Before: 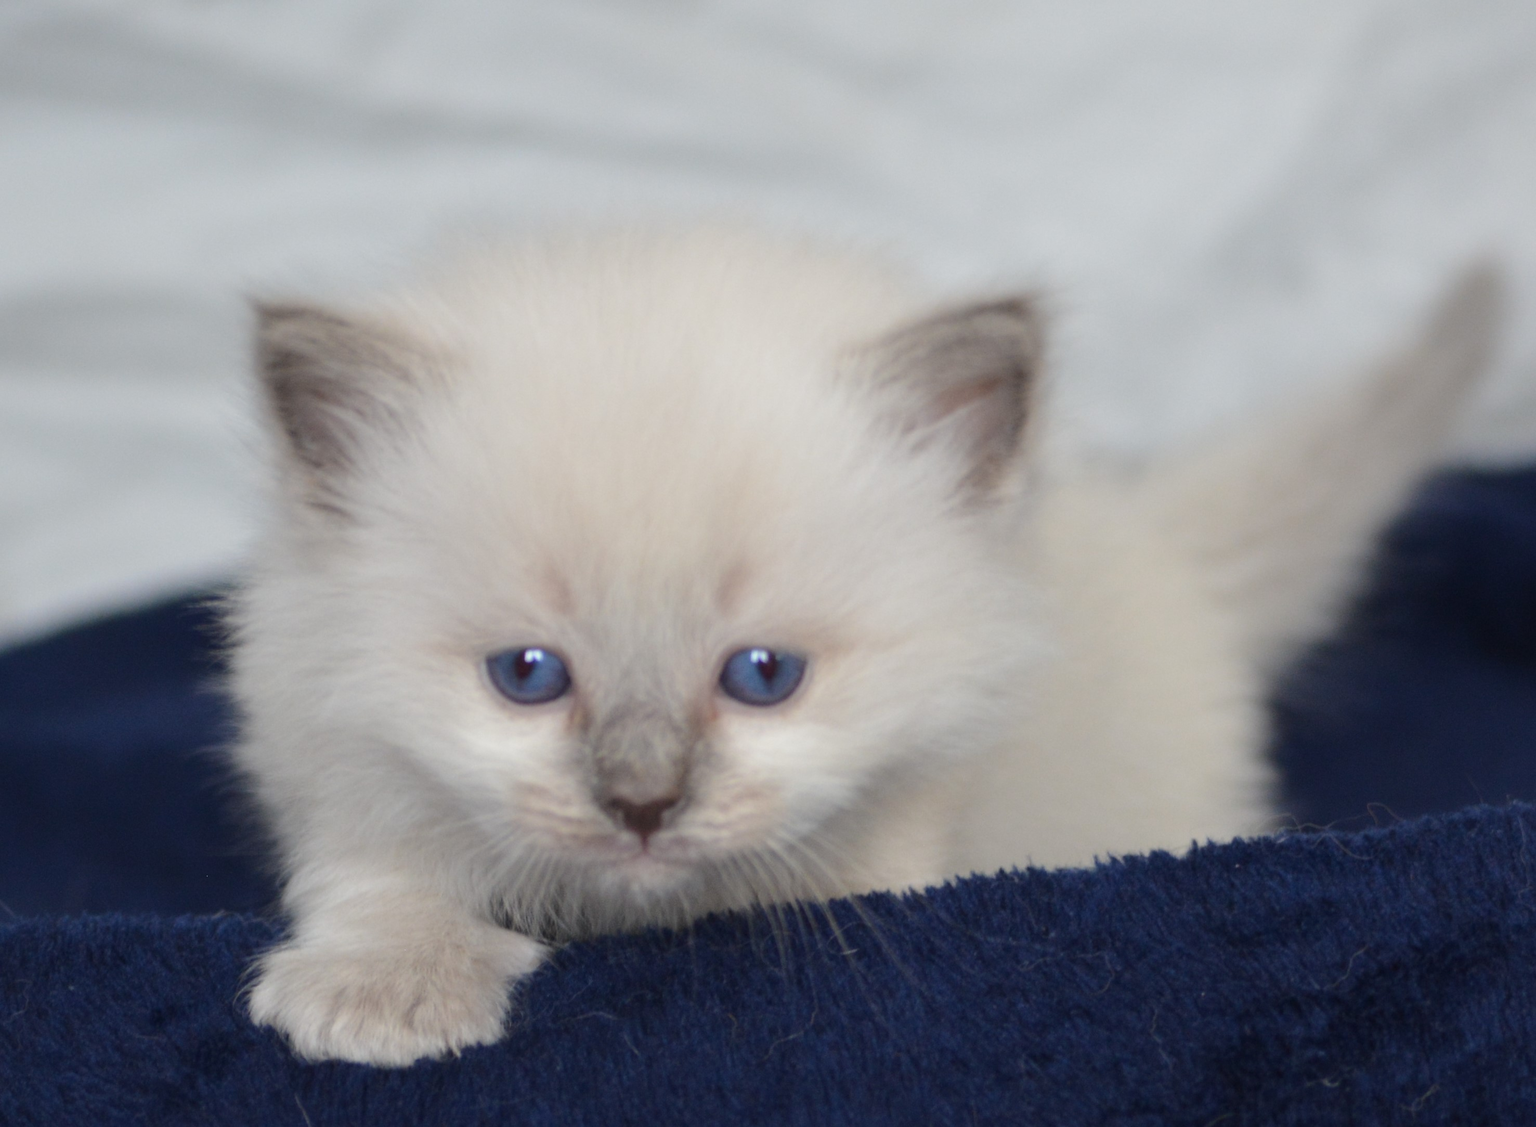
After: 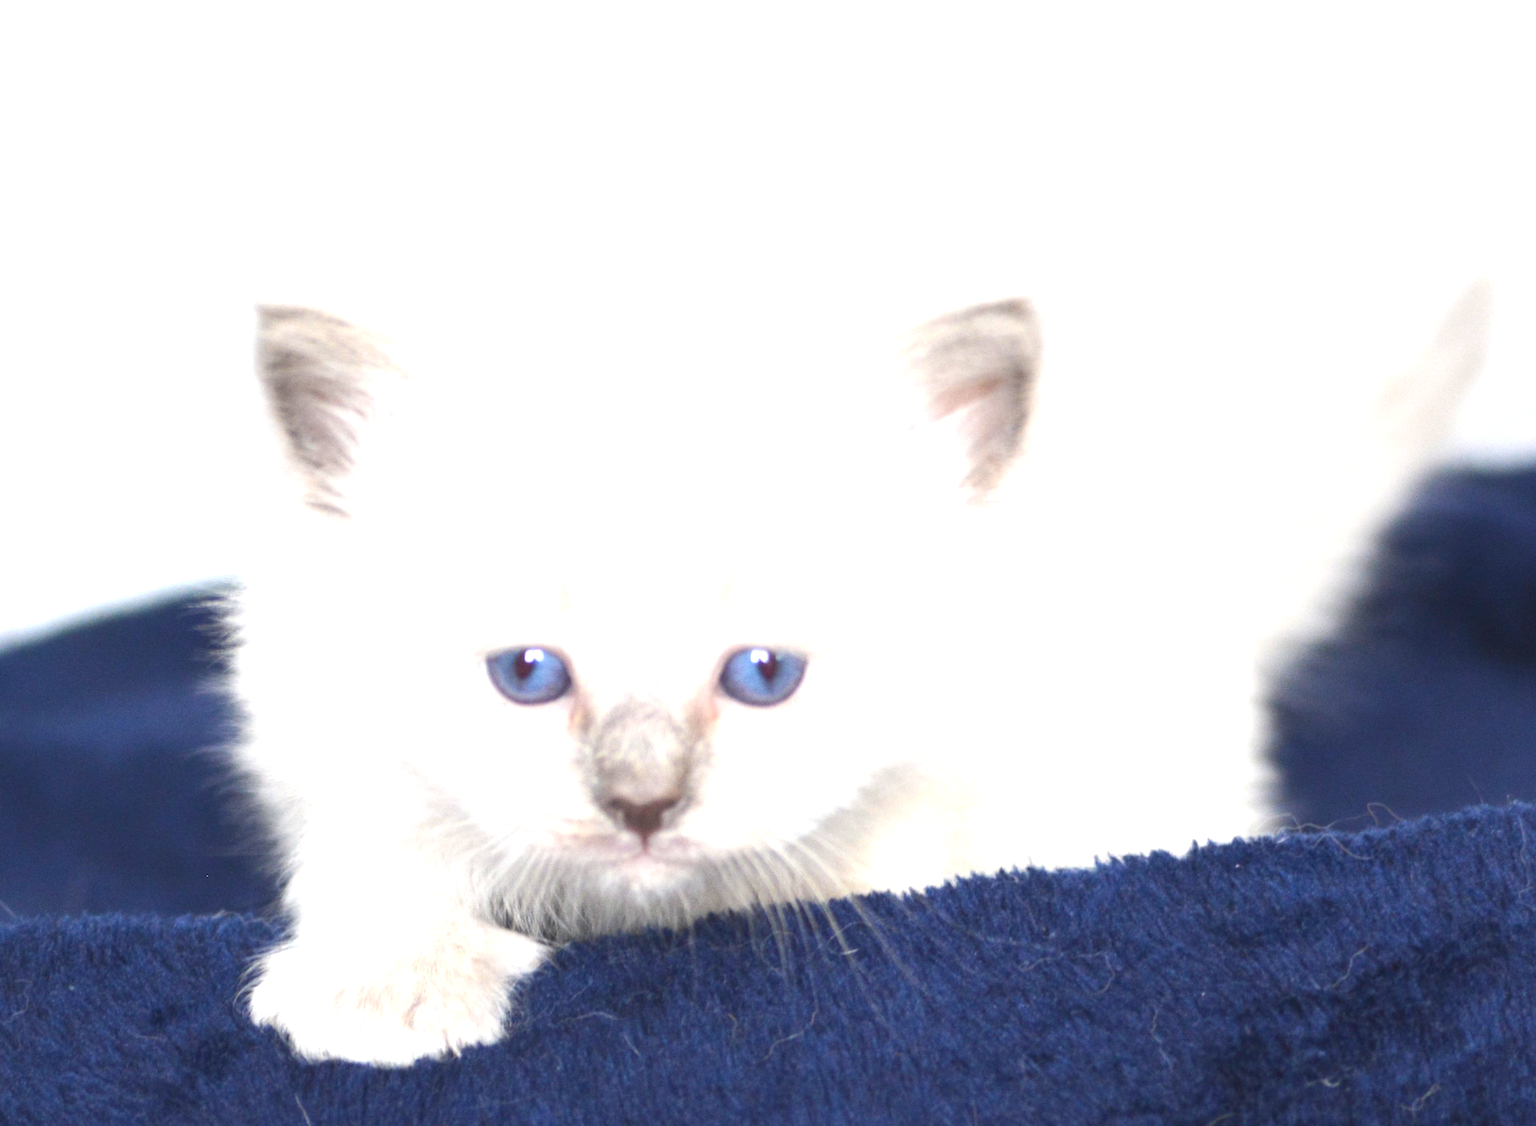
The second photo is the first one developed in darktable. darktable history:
exposure: black level correction 0, exposure 1.738 EV, compensate highlight preservation false
